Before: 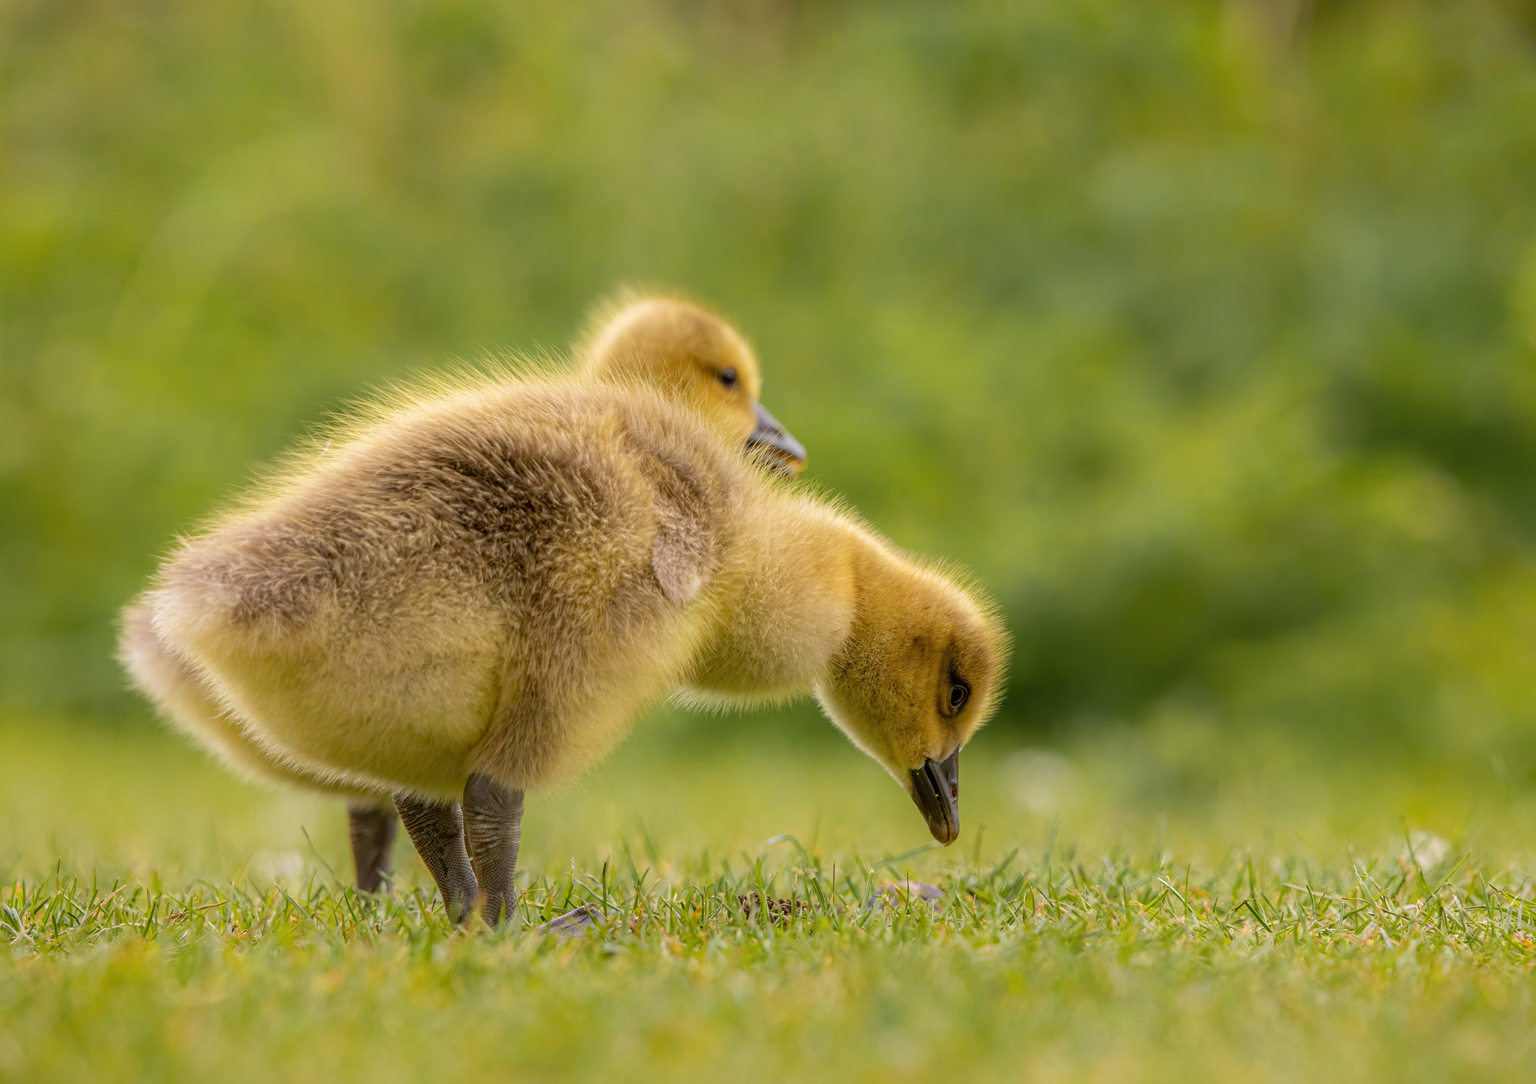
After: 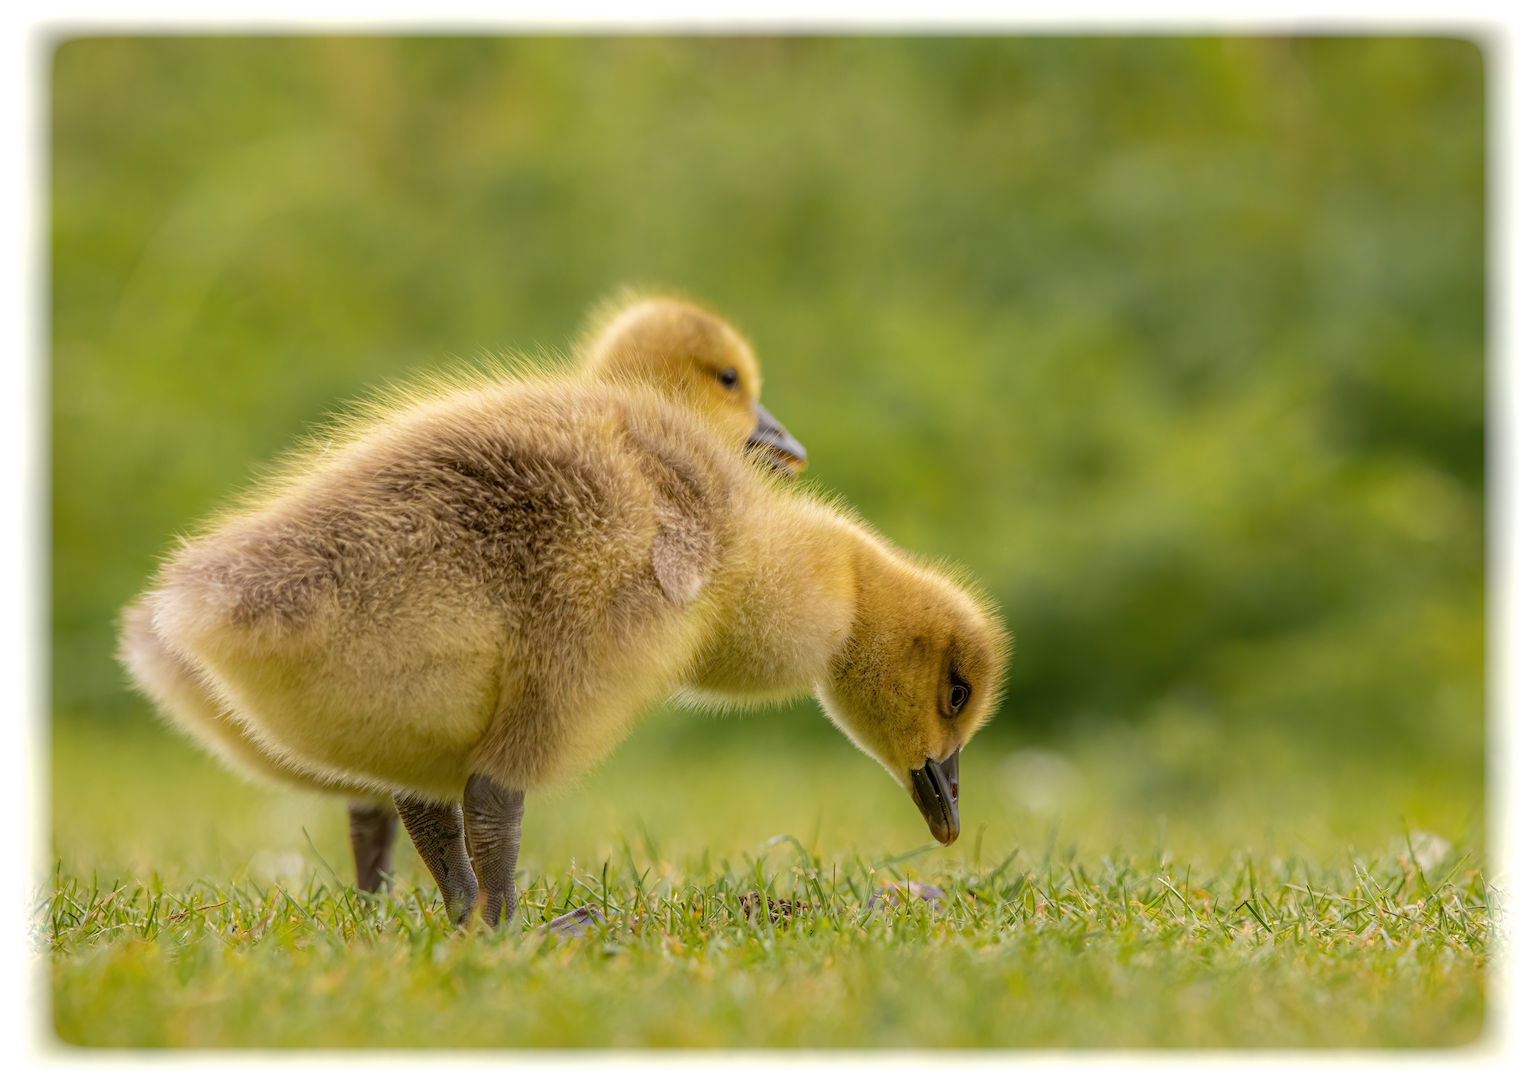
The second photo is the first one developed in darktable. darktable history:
vignetting: fall-off start 93%, fall-off radius 5%, brightness 1, saturation -0.49, automatic ratio true, width/height ratio 1.332, shape 0.04, unbound false
